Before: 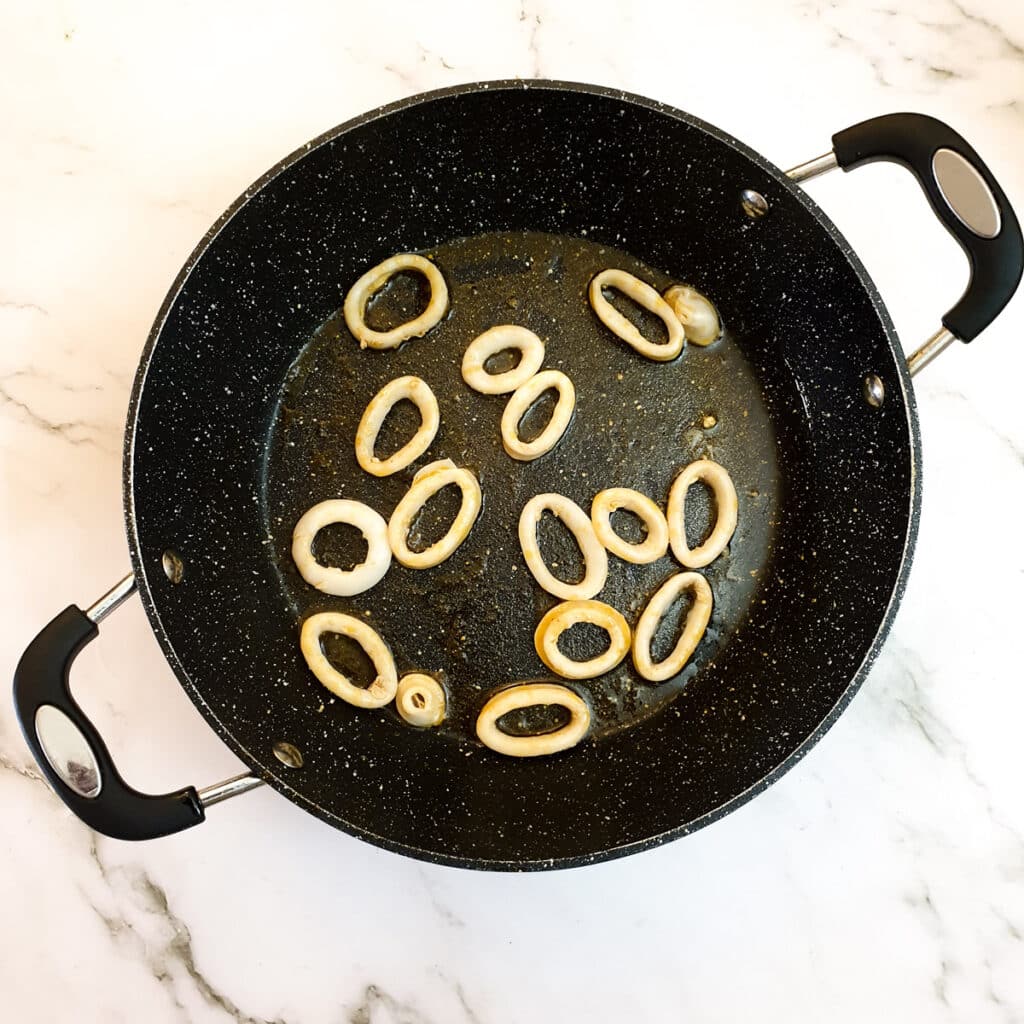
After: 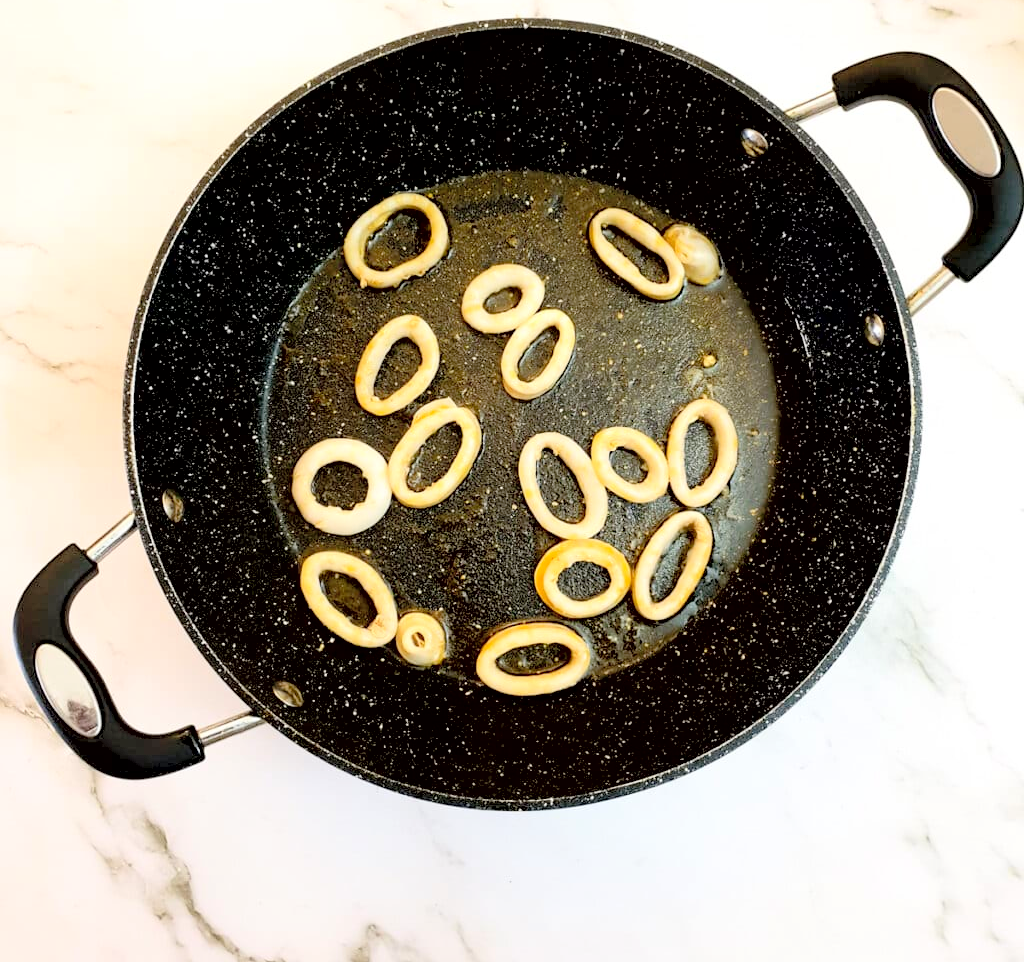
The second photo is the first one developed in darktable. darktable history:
crop and rotate: top 6.035%
contrast brightness saturation: contrast 0.097, brightness 0.306, saturation 0.141
exposure: black level correction 0.01, exposure 0.01 EV, compensate highlight preservation false
